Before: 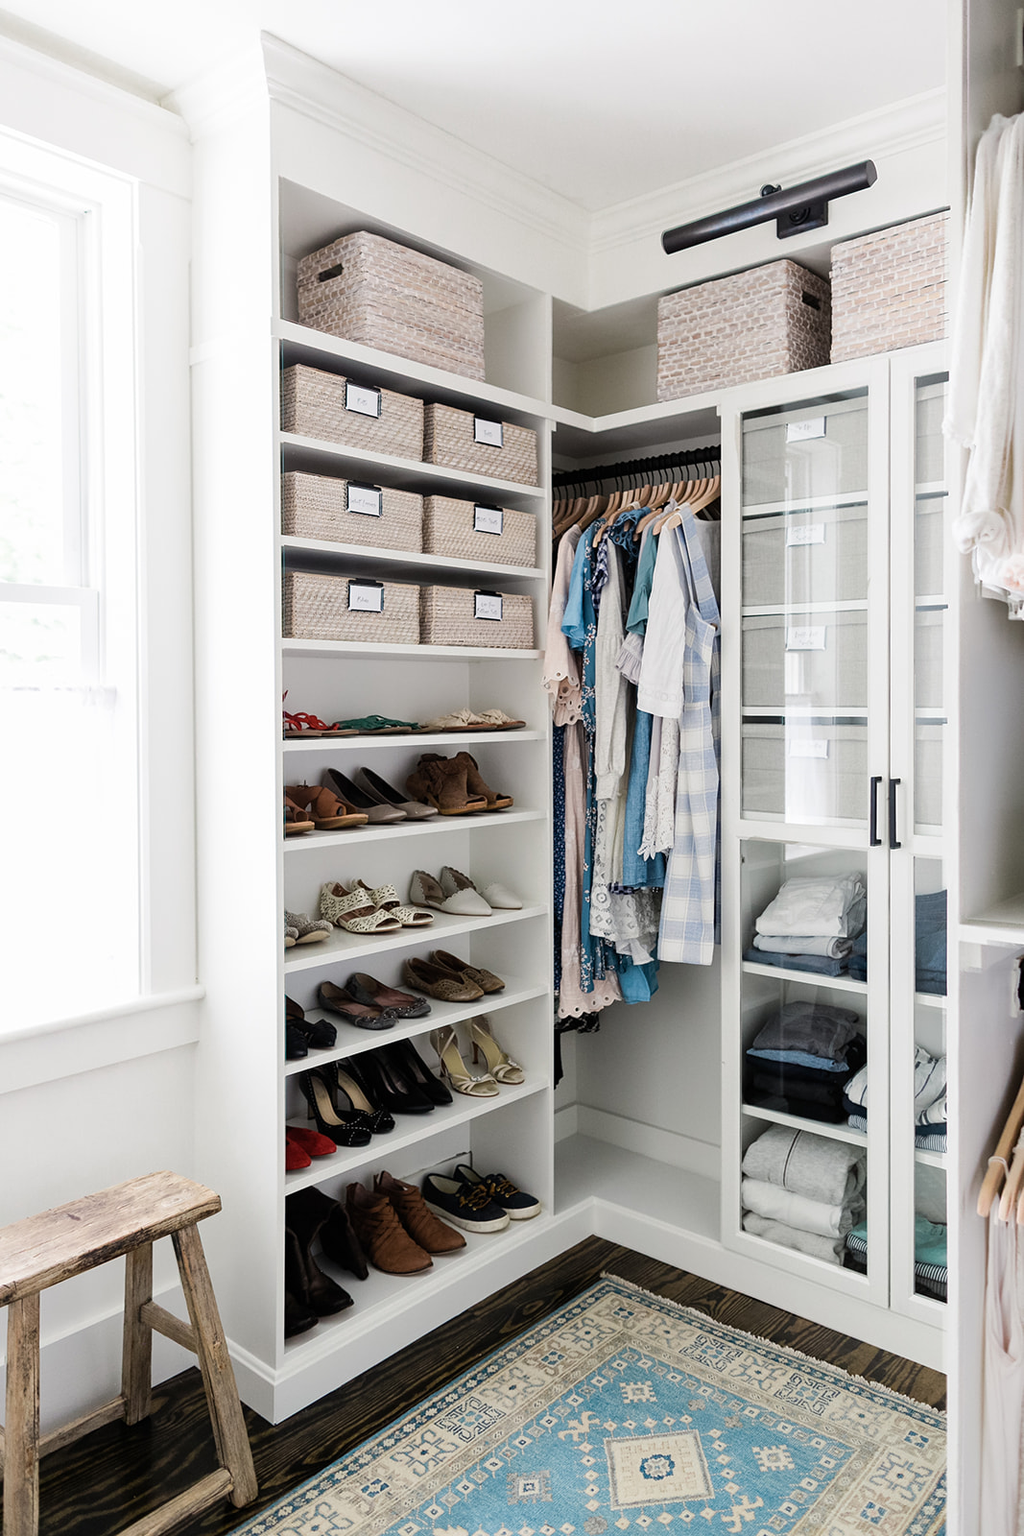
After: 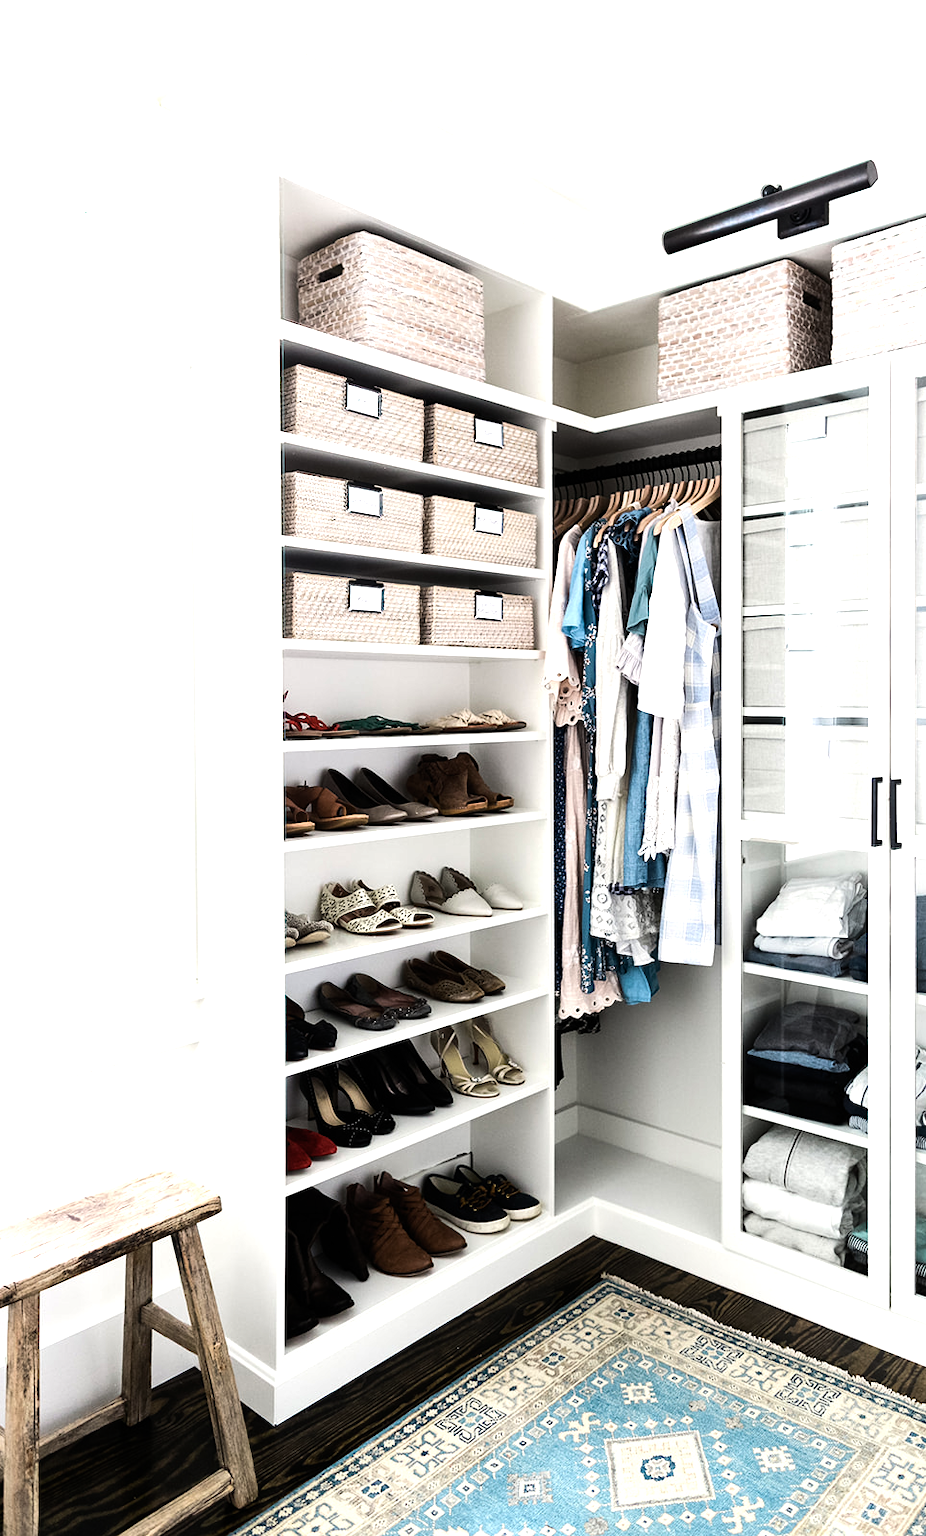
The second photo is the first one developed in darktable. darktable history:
tone equalizer: -8 EV -1.06 EV, -7 EV -0.987 EV, -6 EV -0.888 EV, -5 EV -0.581 EV, -3 EV 0.564 EV, -2 EV 0.867 EV, -1 EV 1.01 EV, +0 EV 1.06 EV, edges refinement/feathering 500, mask exposure compensation -1.57 EV, preserve details no
crop: right 9.519%, bottom 0.033%
